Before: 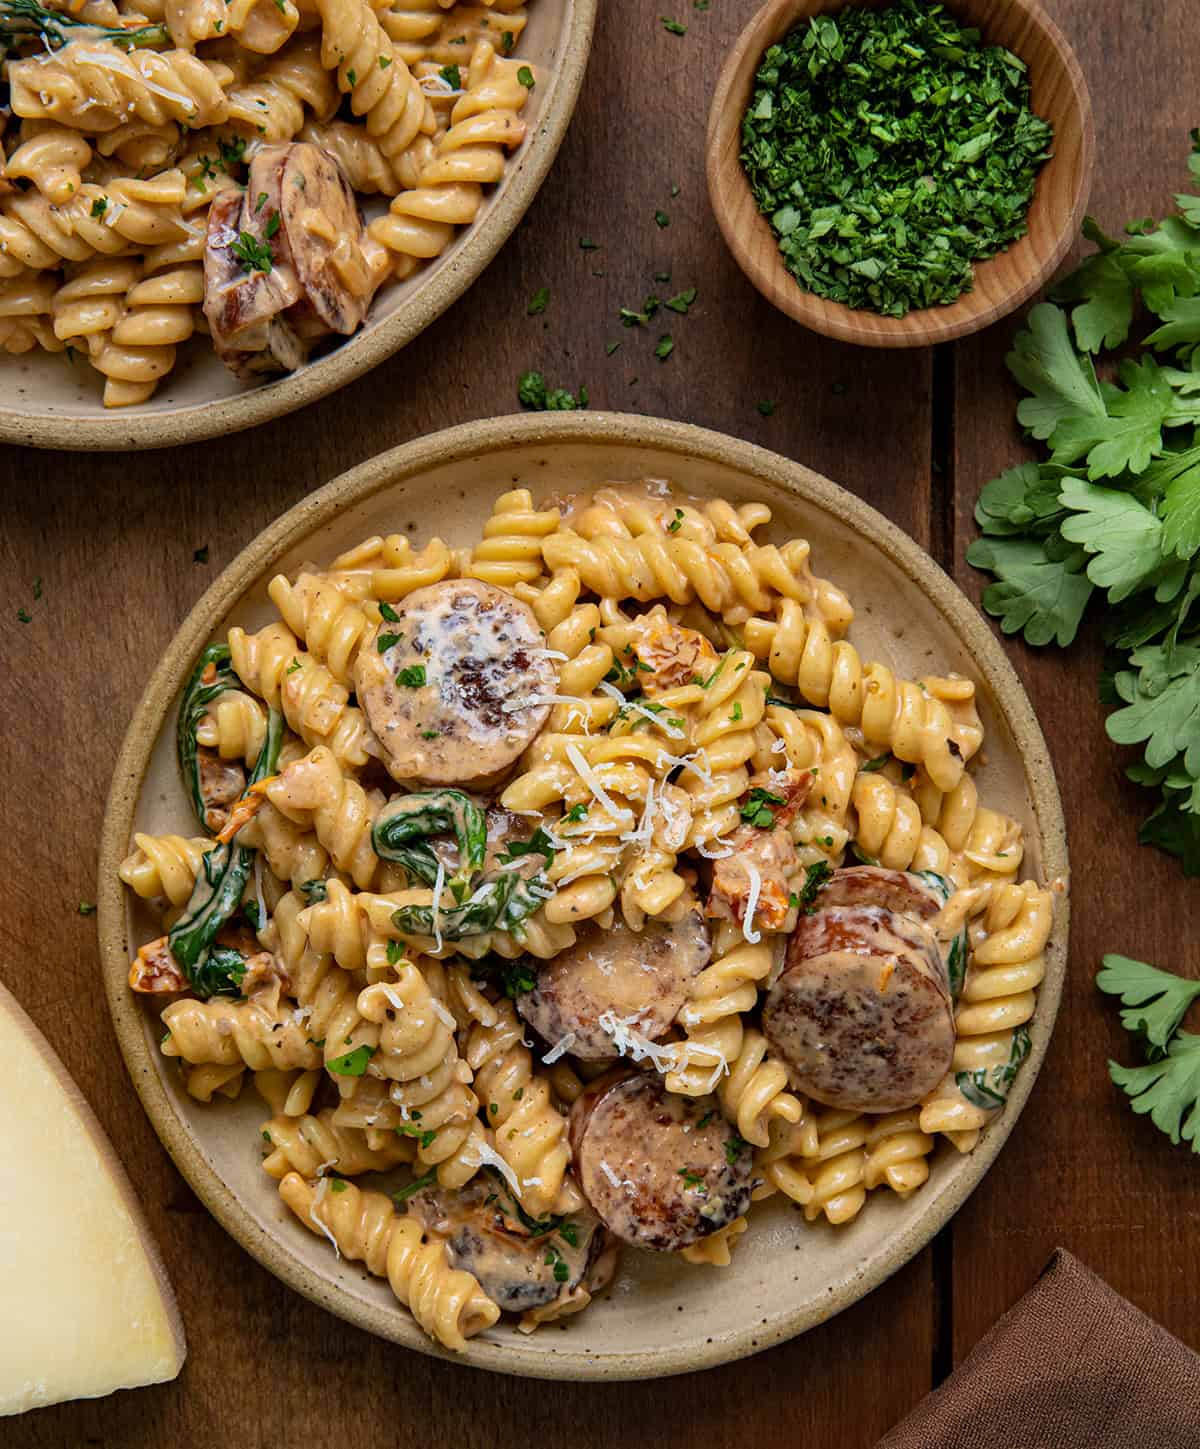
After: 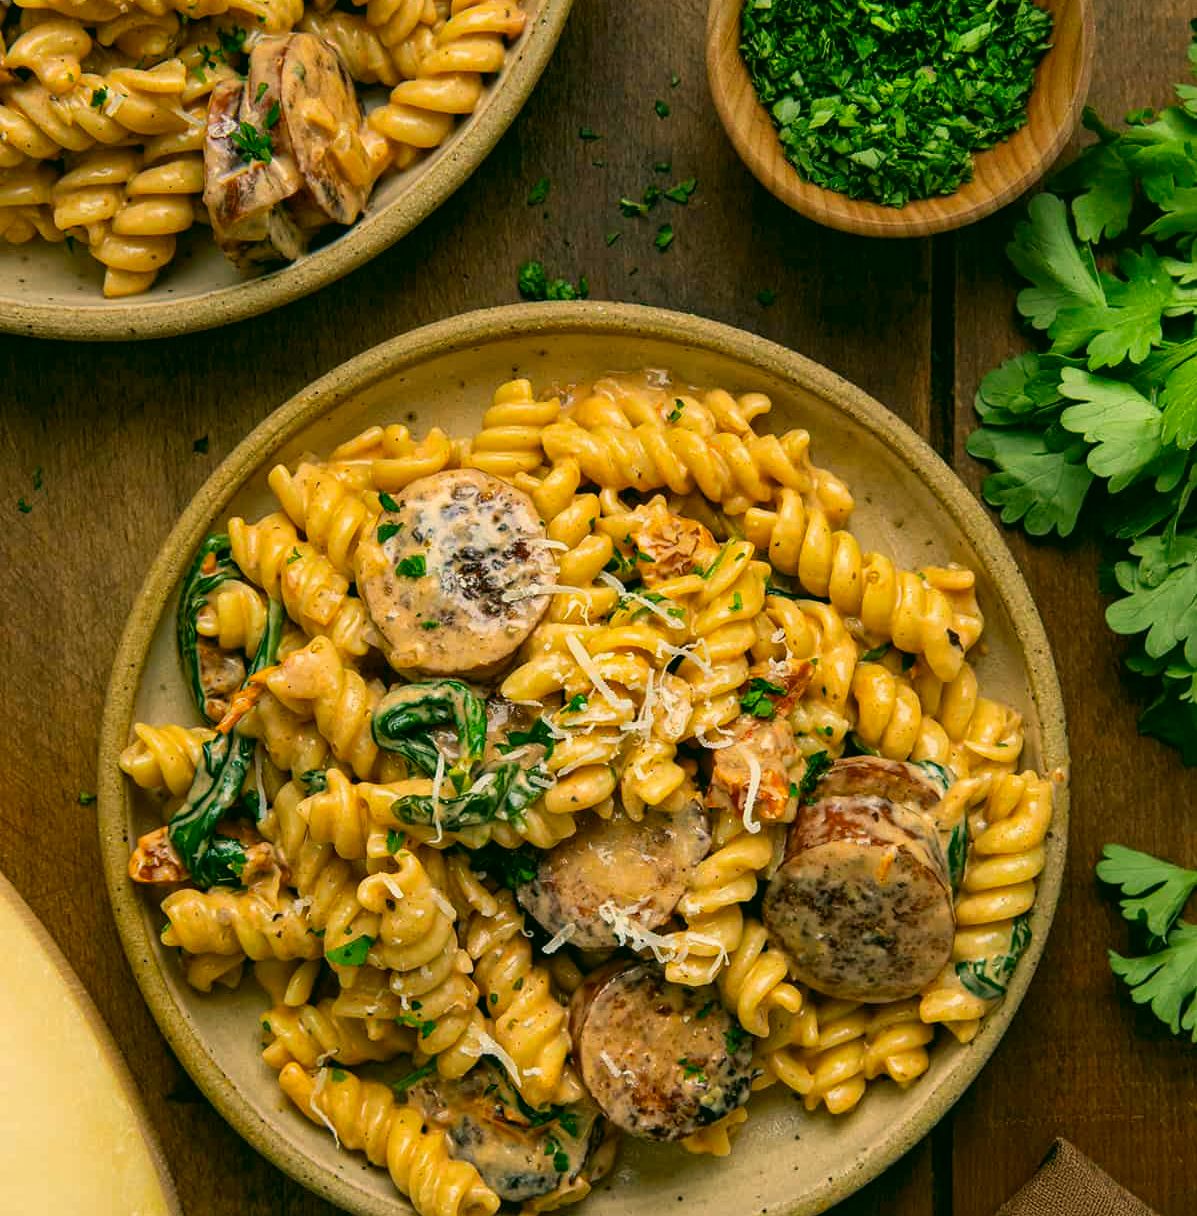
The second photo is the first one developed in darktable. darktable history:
local contrast: mode bilateral grid, contrast 10, coarseness 25, detail 110%, midtone range 0.2
crop: top 7.625%, bottom 8.027%
color correction: highlights a* 5.3, highlights b* 24.26, shadows a* -15.58, shadows b* 4.02
